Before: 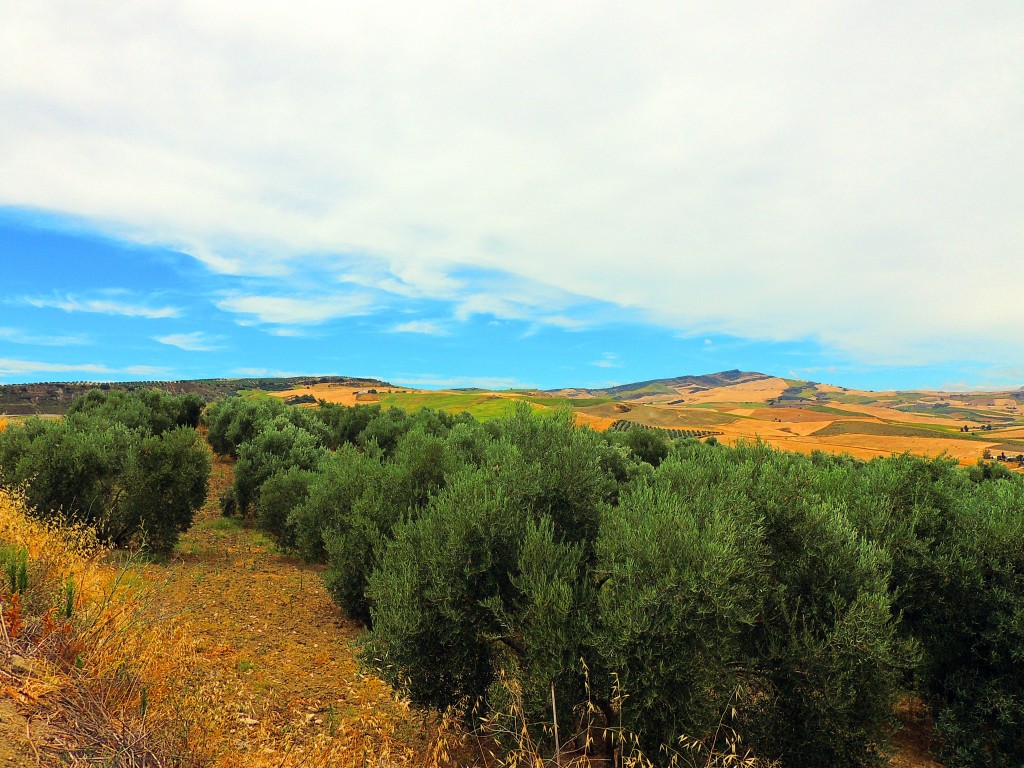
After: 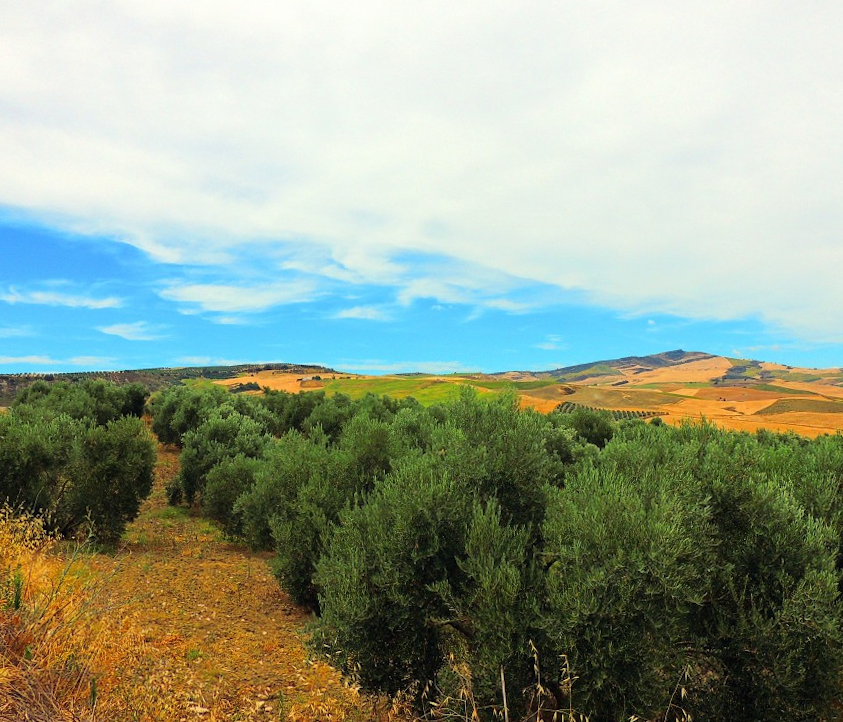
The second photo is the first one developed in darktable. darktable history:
crop and rotate: angle 1.02°, left 4.464%, top 0.97%, right 11.206%, bottom 2.677%
